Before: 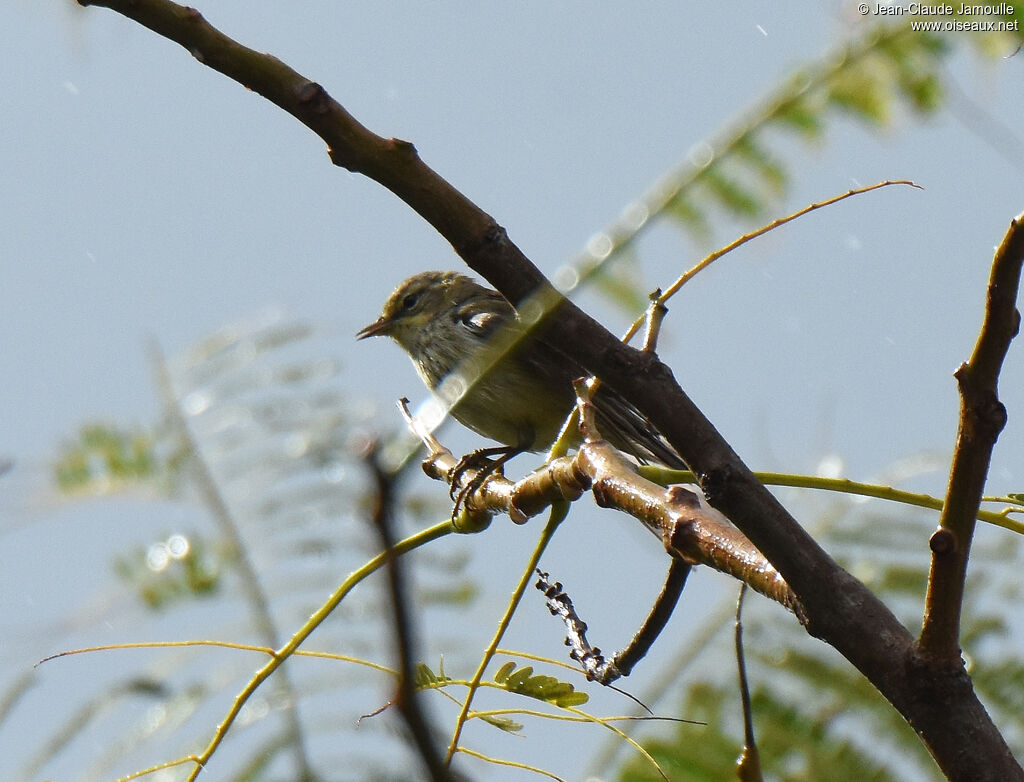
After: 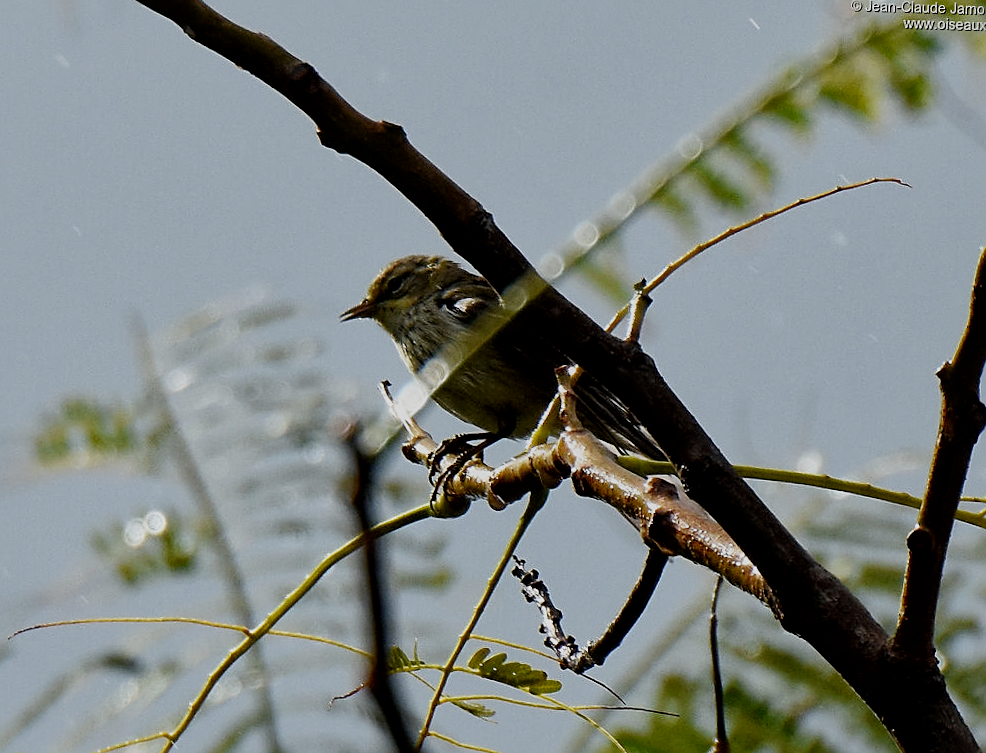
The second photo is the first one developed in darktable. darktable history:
local contrast: mode bilateral grid, contrast 20, coarseness 50, detail 144%, midtone range 0.2
sharpen: amount 0.478
filmic rgb: middle gray luminance 29%, black relative exposure -10.3 EV, white relative exposure 5.5 EV, threshold 6 EV, target black luminance 0%, hardness 3.95, latitude 2.04%, contrast 1.132, highlights saturation mix 5%, shadows ↔ highlights balance 15.11%, add noise in highlights 0, preserve chrominance no, color science v3 (2019), use custom middle-gray values true, iterations of high-quality reconstruction 0, contrast in highlights soft, enable highlight reconstruction true
exposure: exposure 0.127 EV, compensate highlight preservation false
crop and rotate: angle -1.69°
